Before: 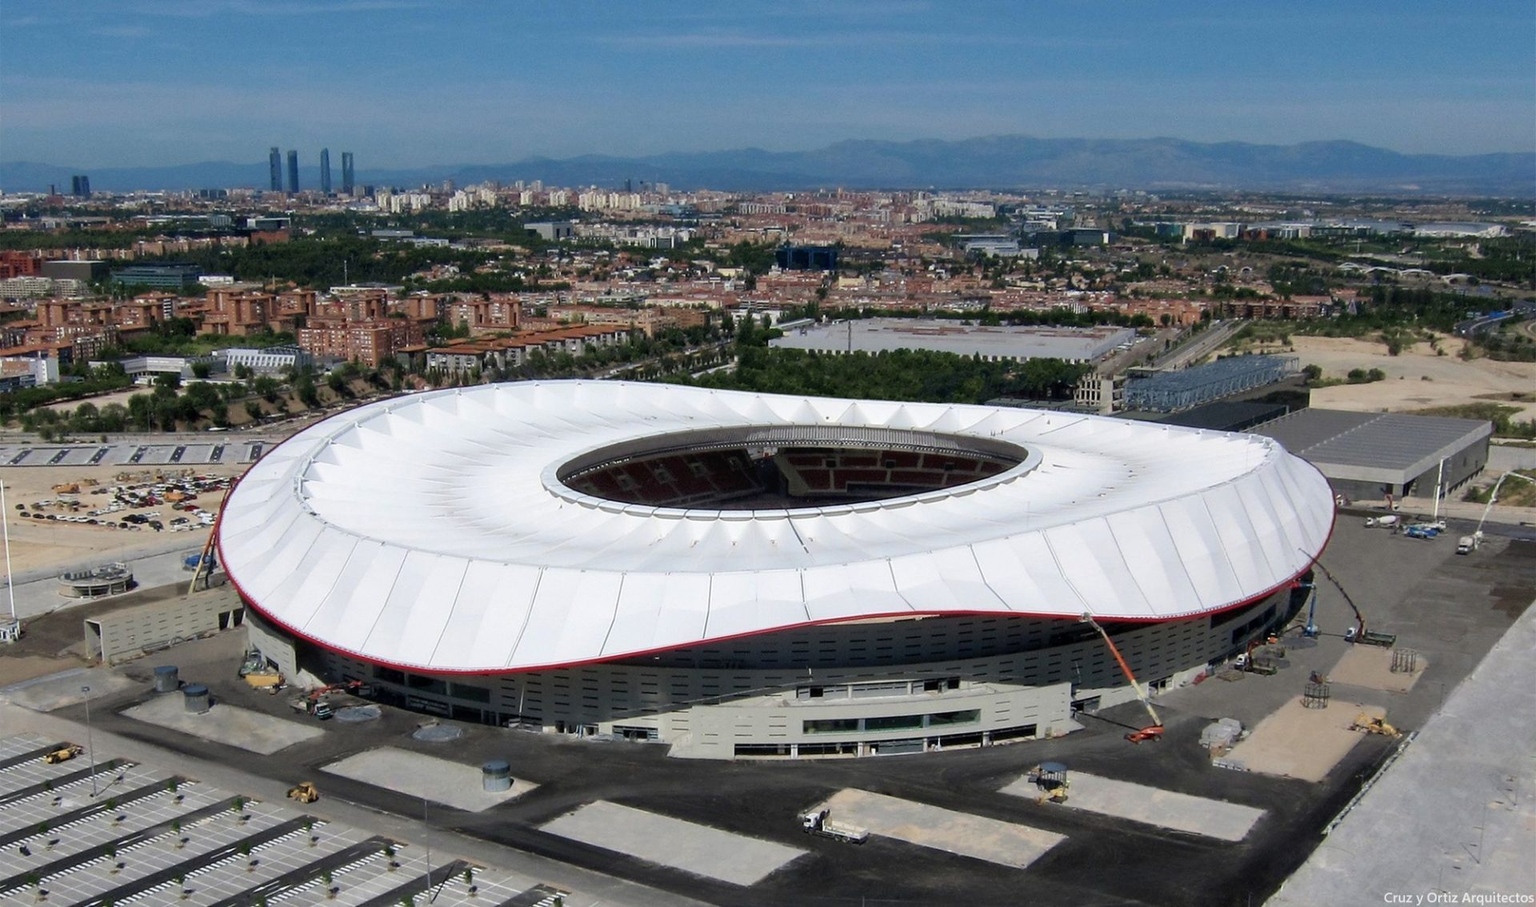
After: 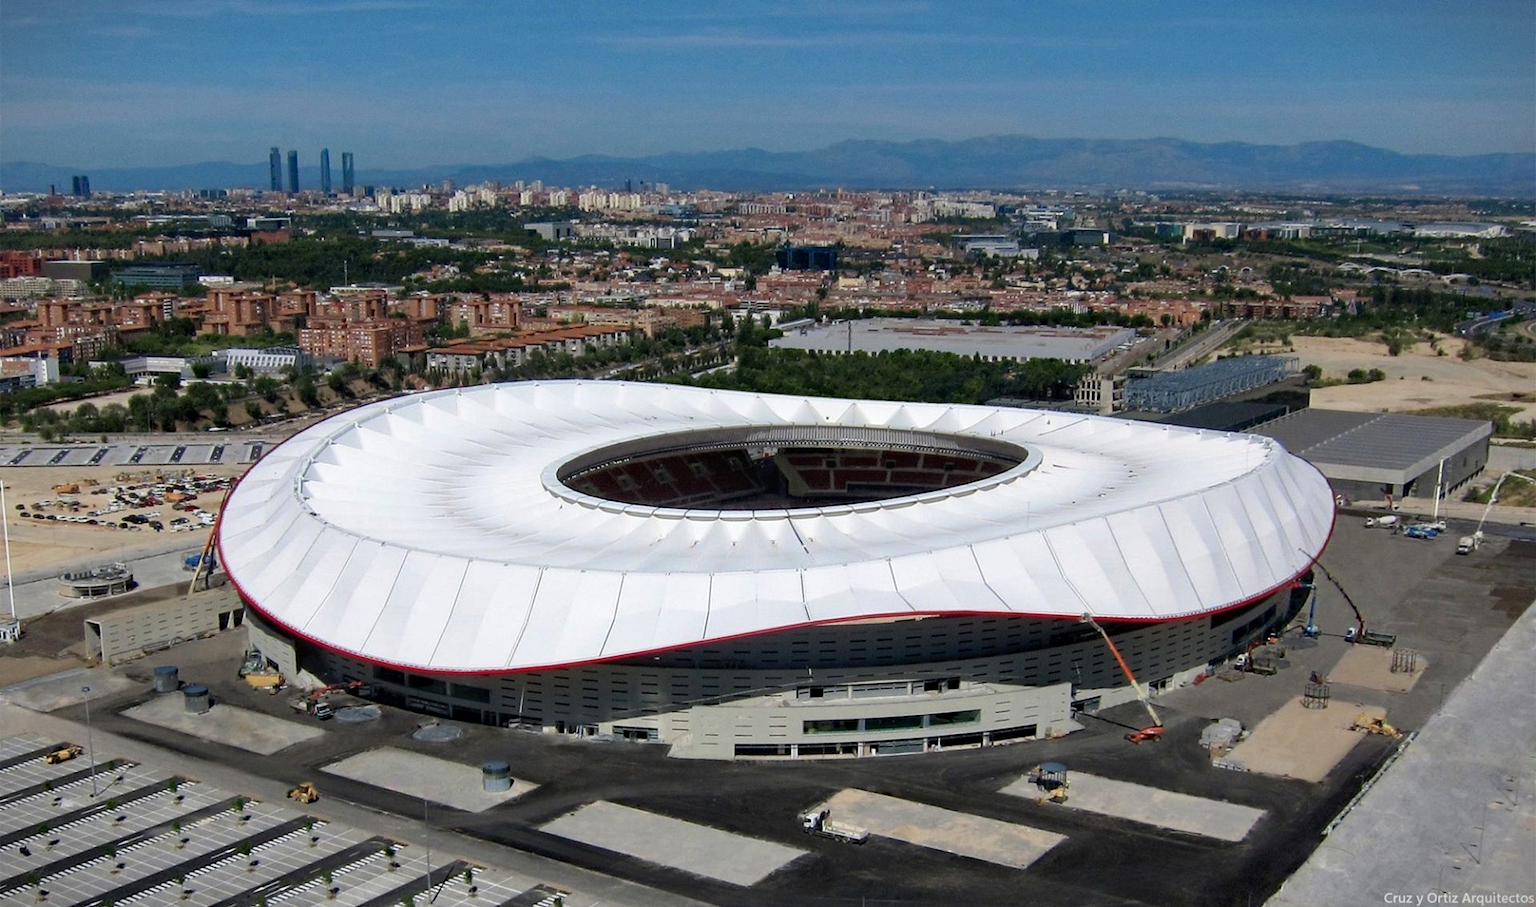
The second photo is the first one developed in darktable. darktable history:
vignetting: fall-off start 100%, brightness -0.406, saturation -0.3, width/height ratio 1.324, dithering 8-bit output, unbound false
haze removal: compatibility mode true, adaptive false
